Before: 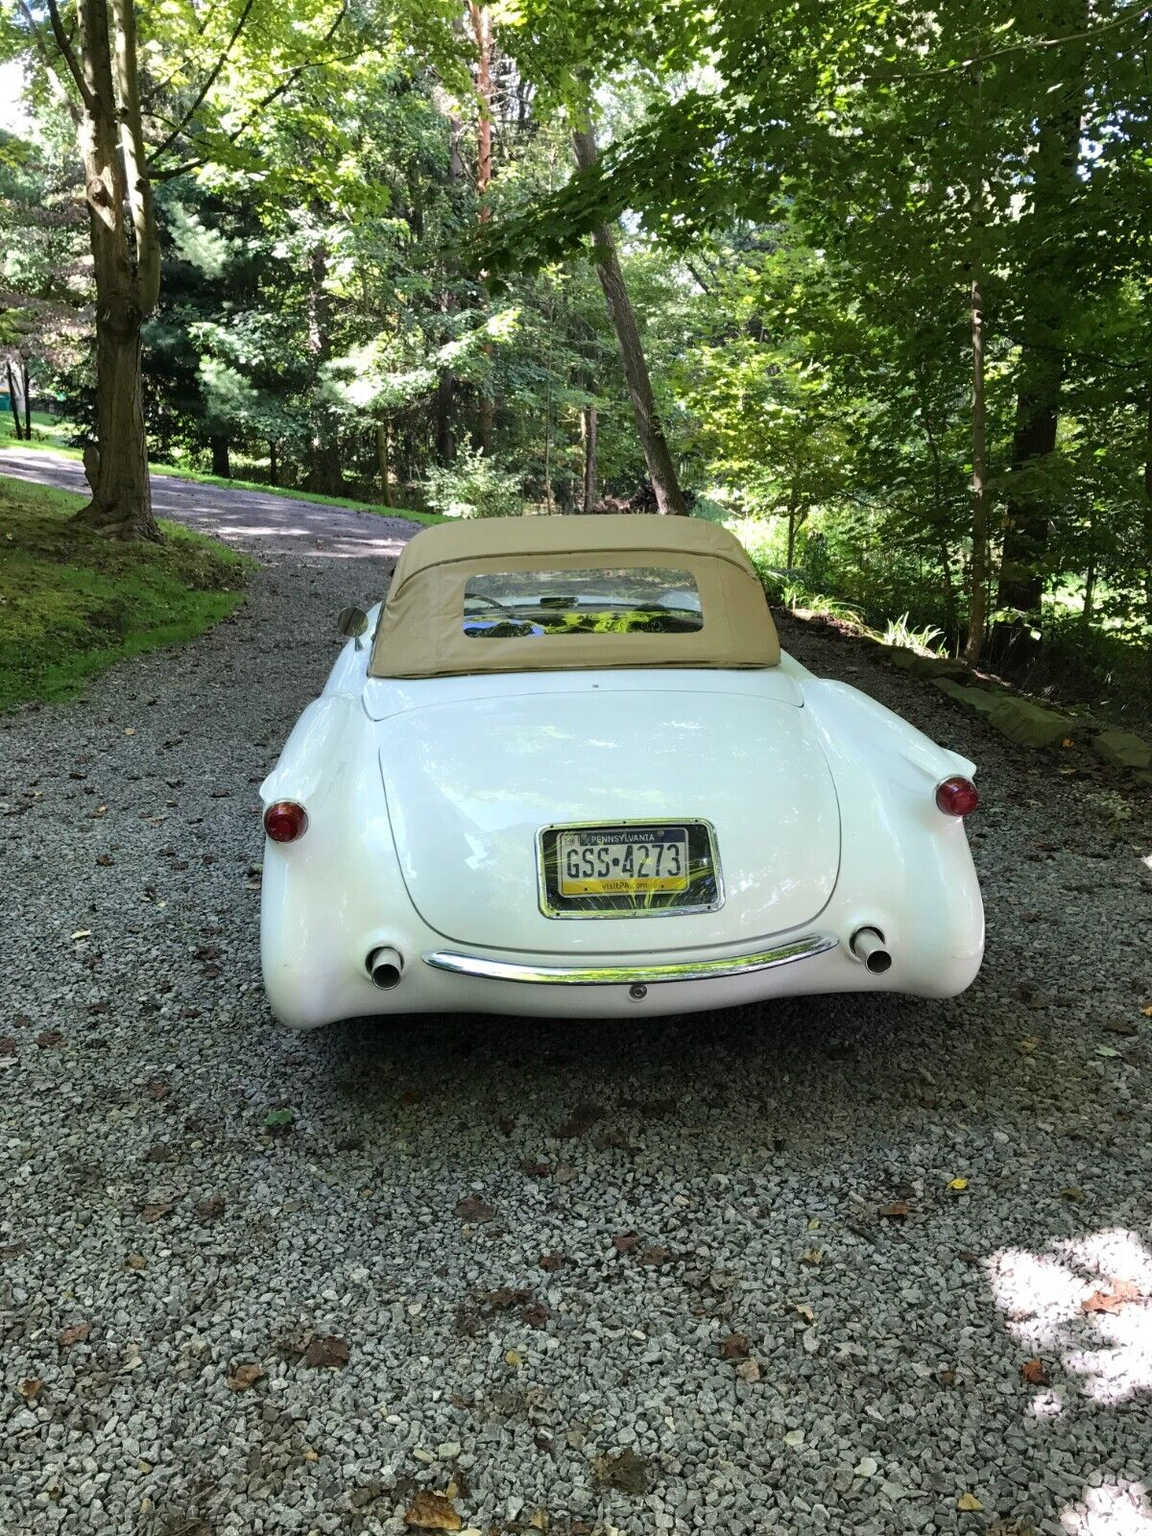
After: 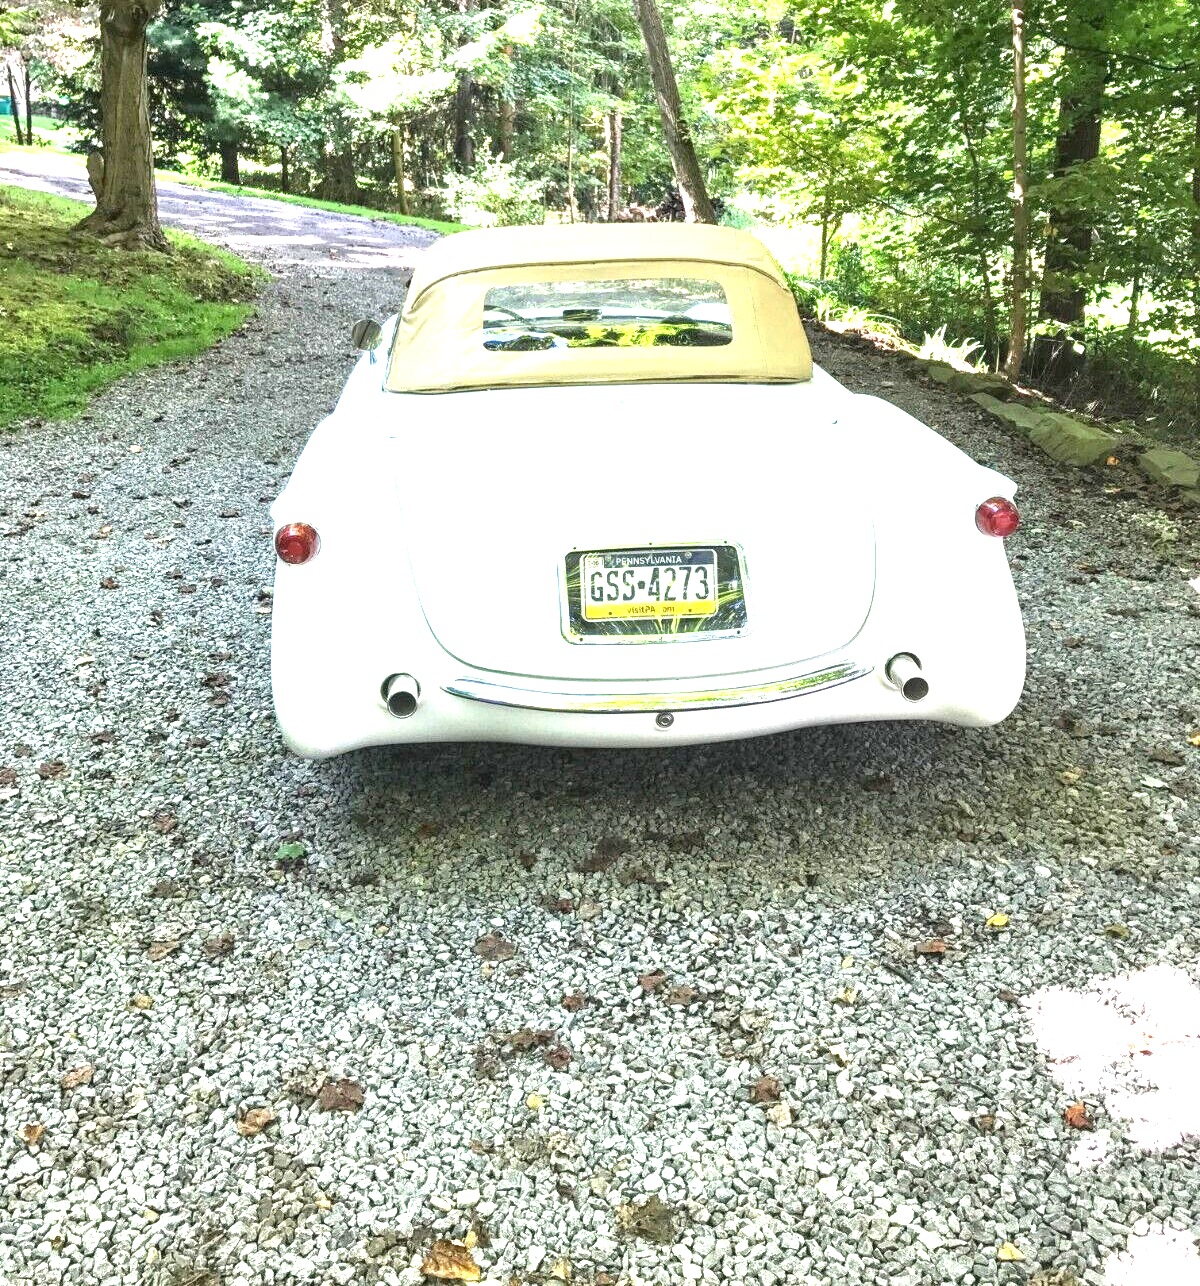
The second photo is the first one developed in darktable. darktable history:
local contrast: on, module defaults
crop and rotate: top 19.589%
exposure: black level correction 0, exposure 1.99 EV, compensate highlight preservation false
